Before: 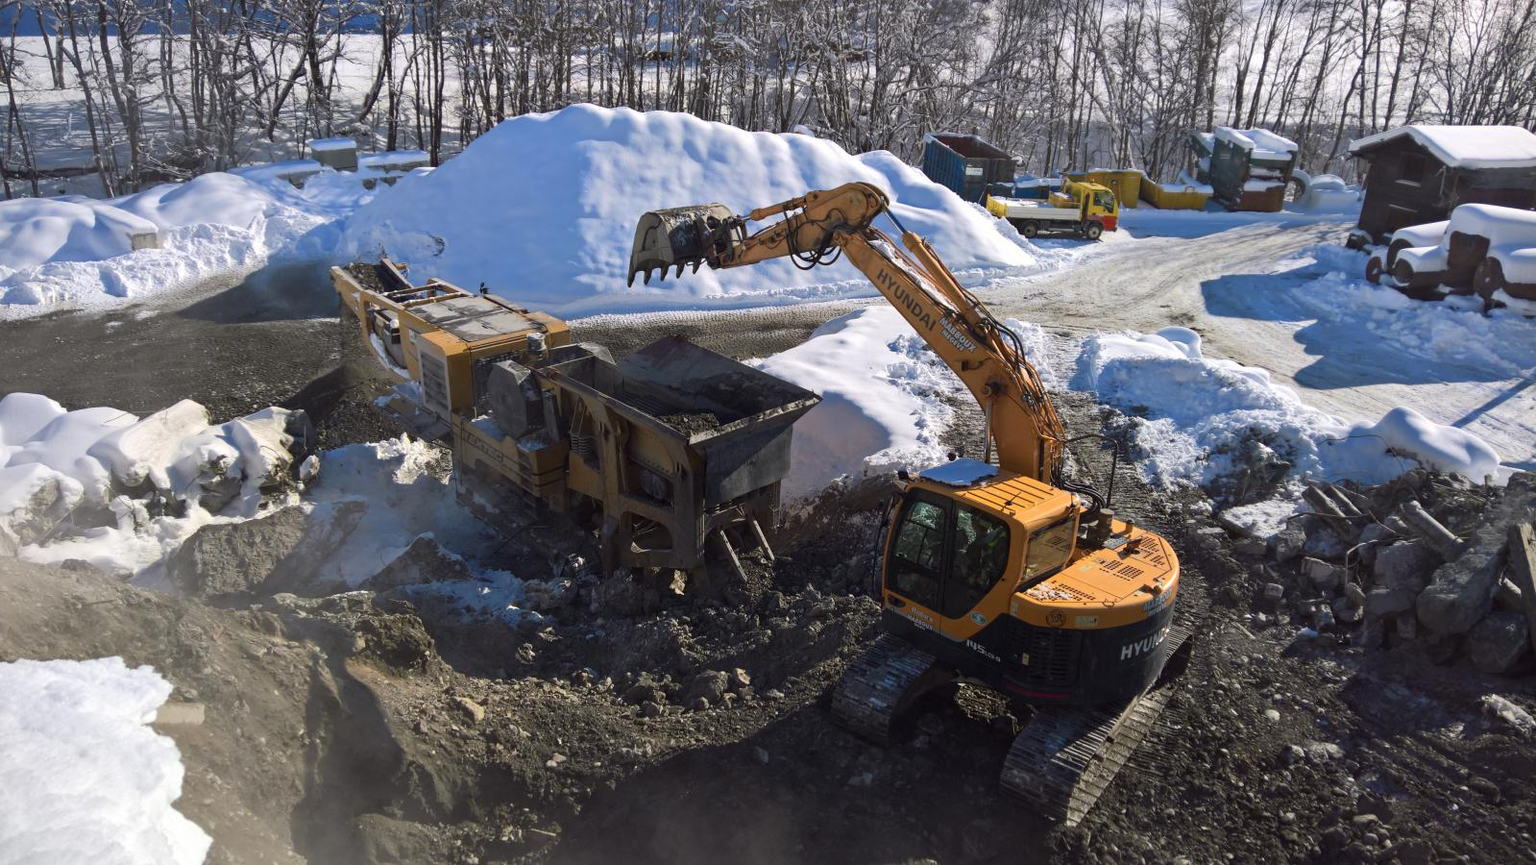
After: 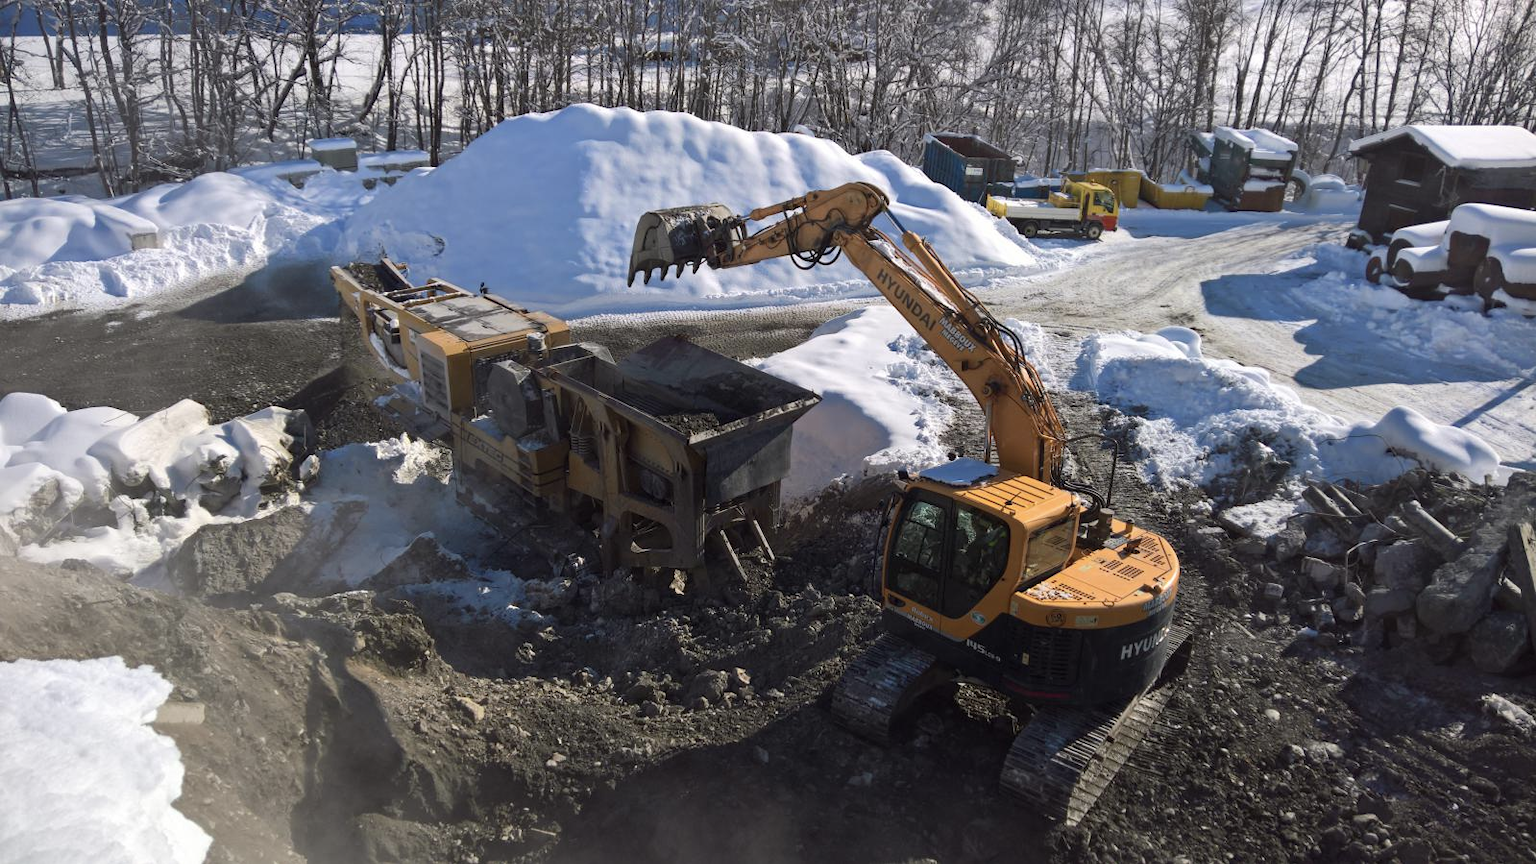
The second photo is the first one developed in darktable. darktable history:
contrast brightness saturation: saturation -0.17
